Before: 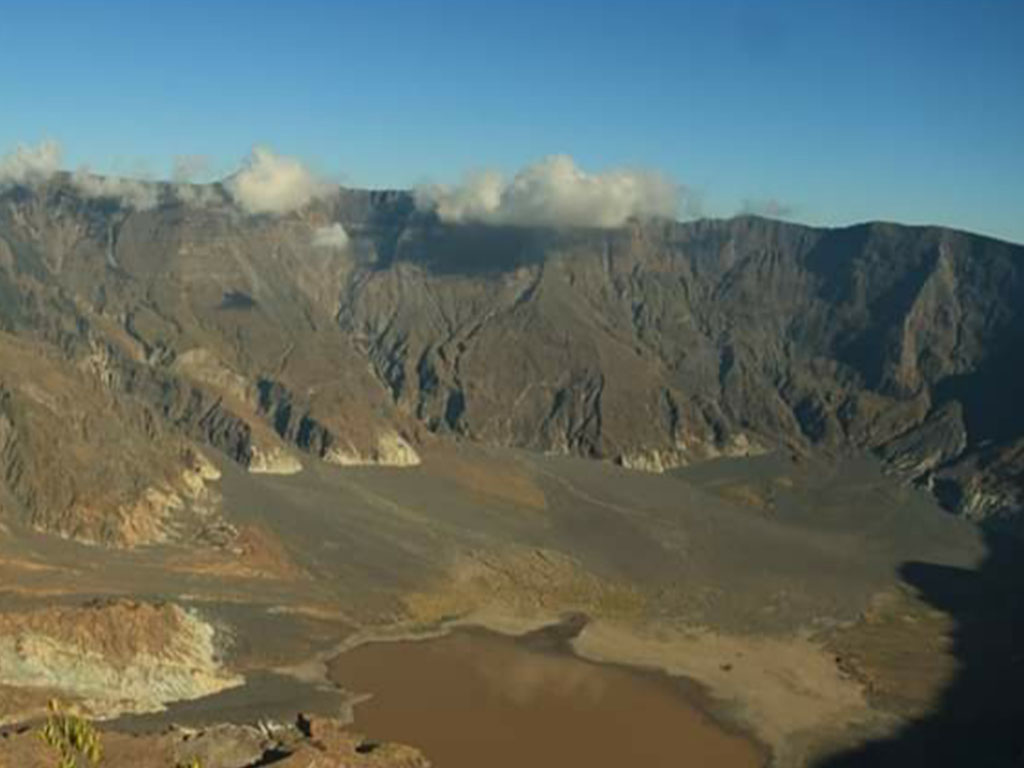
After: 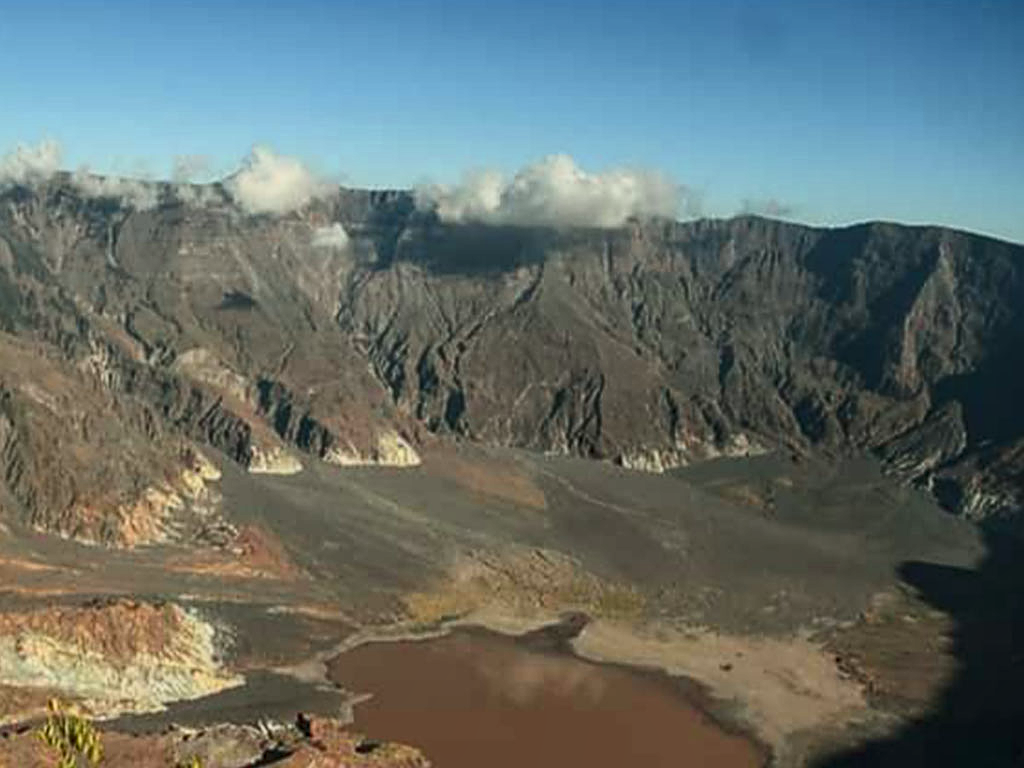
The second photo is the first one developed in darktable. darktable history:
tone curve: curves: ch0 [(0, 0.023) (0.217, 0.19) (0.754, 0.801) (1, 0.977)]; ch1 [(0, 0) (0.392, 0.398) (0.5, 0.5) (0.521, 0.529) (0.56, 0.592) (1, 1)]; ch2 [(0, 0) (0.5, 0.5) (0.579, 0.561) (0.65, 0.657) (1, 1)], color space Lab, independent channels, preserve colors none
local contrast: highlights 99%, shadows 86%, detail 160%, midtone range 0.2
sharpen: on, module defaults
